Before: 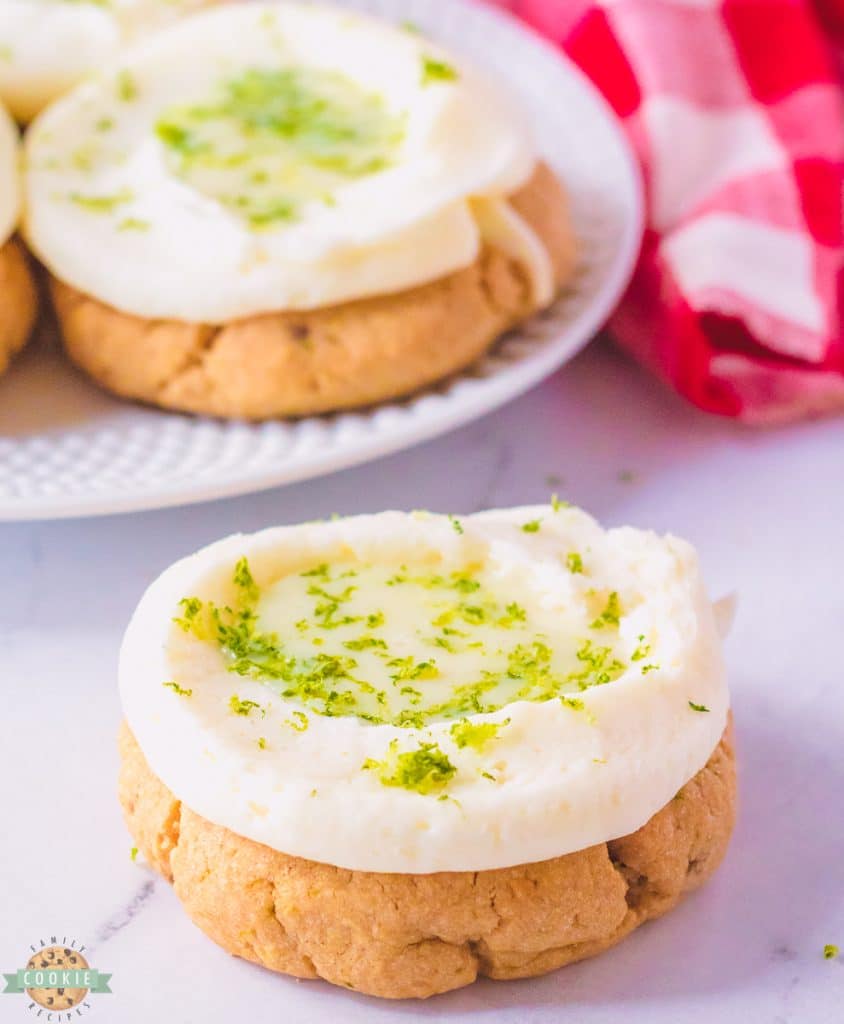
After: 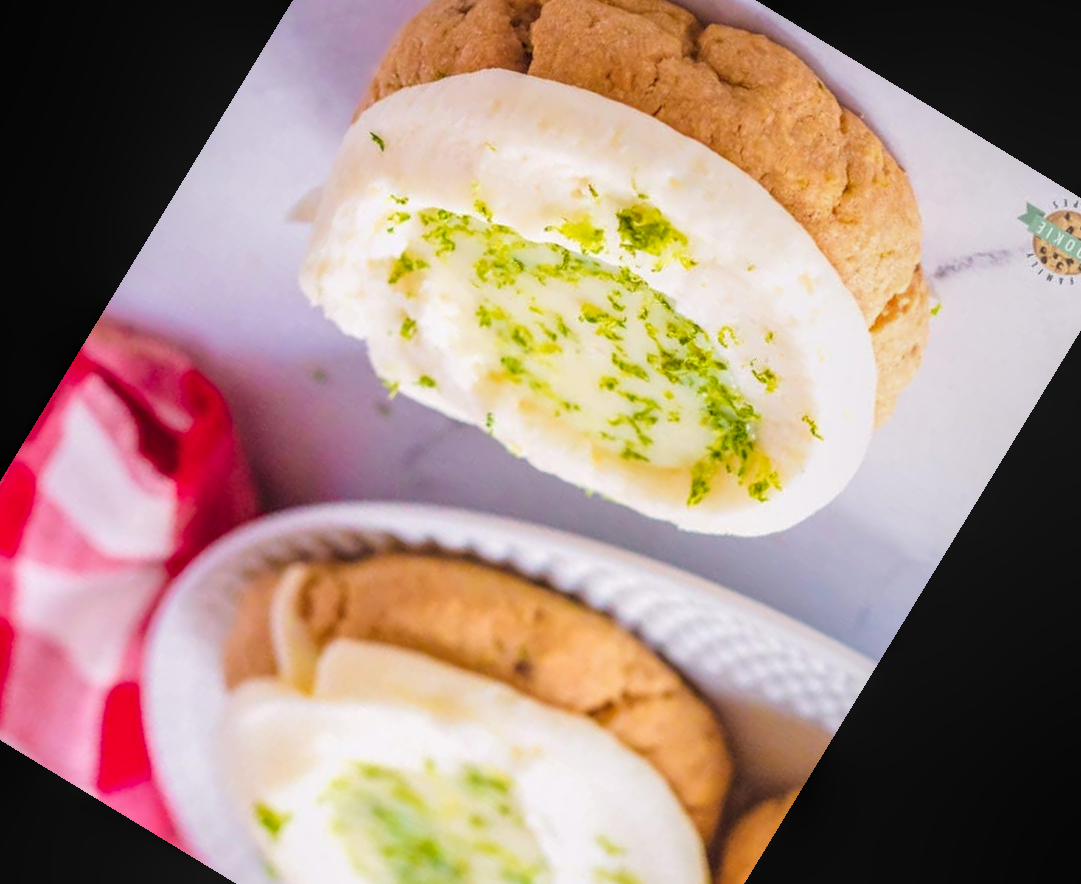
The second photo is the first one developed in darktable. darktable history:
crop and rotate: angle 148.68°, left 9.111%, top 15.603%, right 4.588%, bottom 17.041%
local contrast: on, module defaults
